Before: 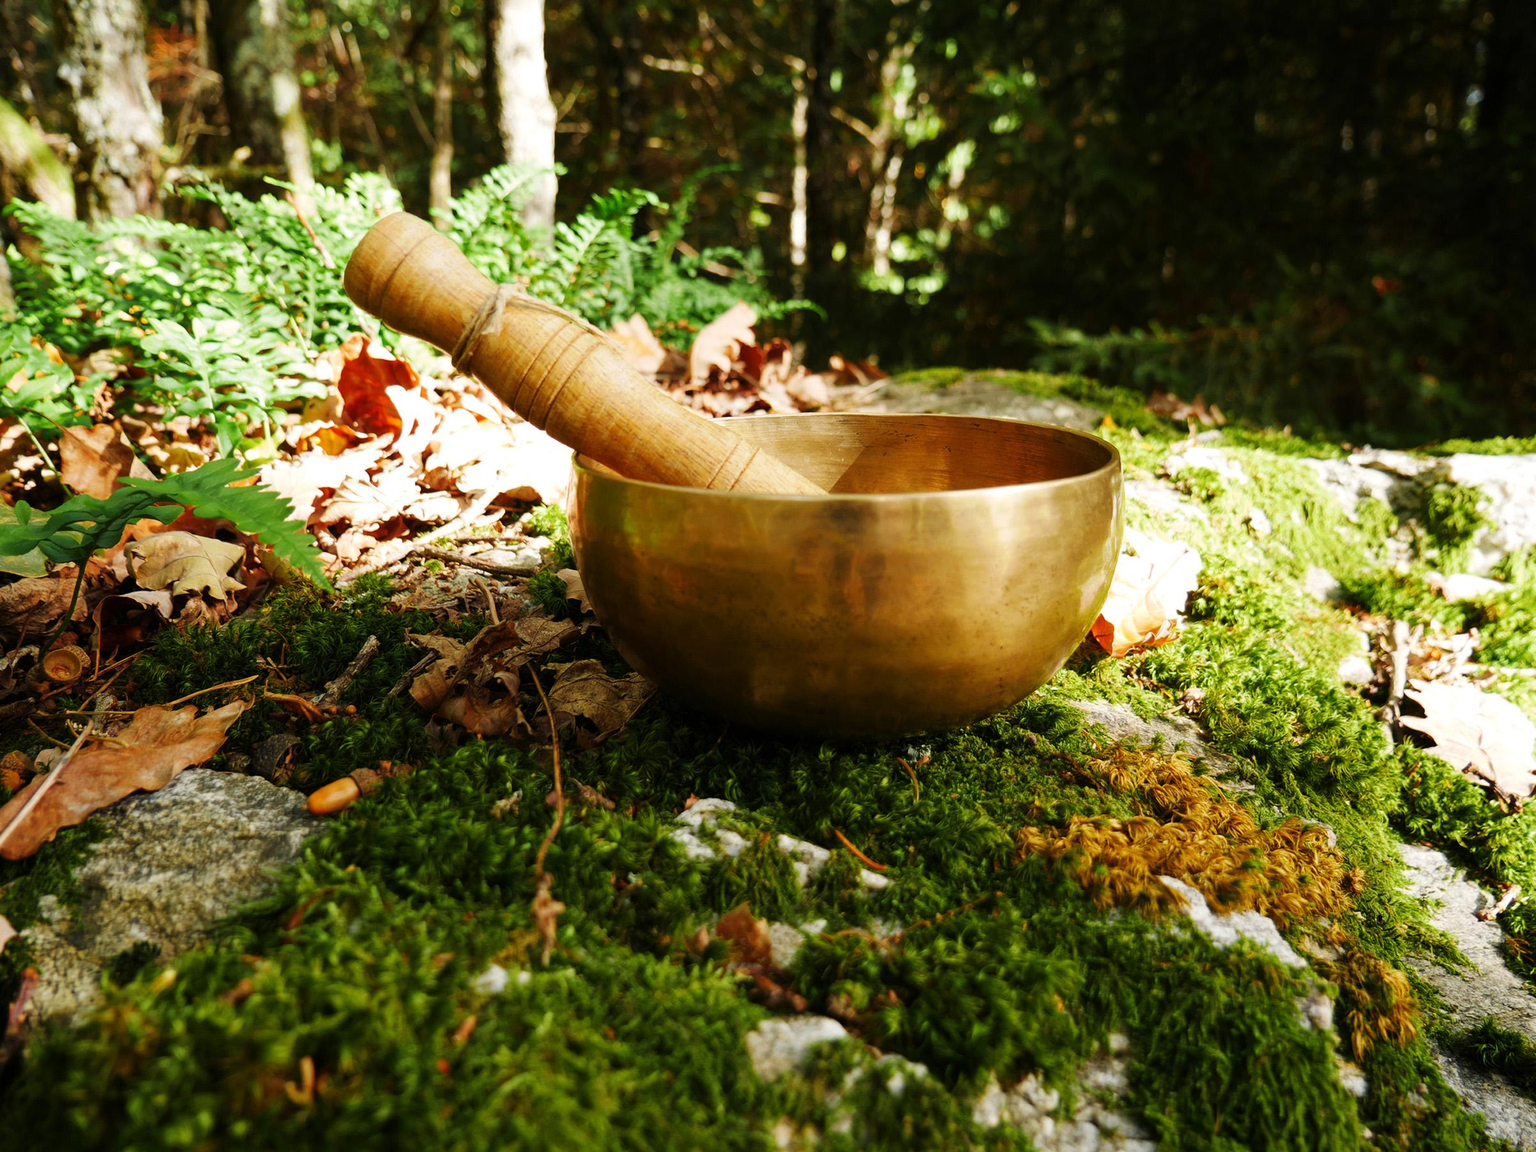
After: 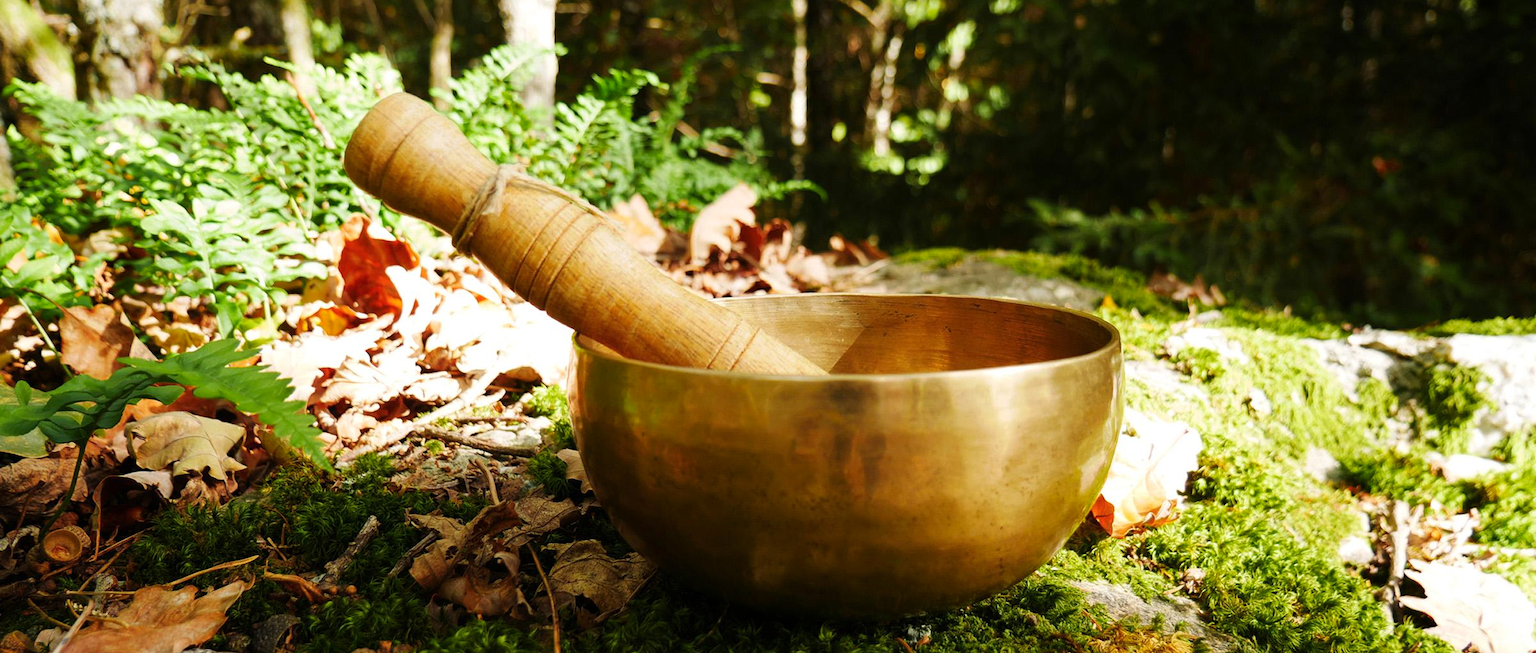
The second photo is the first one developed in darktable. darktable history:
crop and rotate: top 10.415%, bottom 32.825%
color zones: curves: ch0 [(0, 0.5) (0.125, 0.4) (0.25, 0.5) (0.375, 0.4) (0.5, 0.4) (0.625, 0.35) (0.75, 0.35) (0.875, 0.5)]; ch1 [(0, 0.35) (0.125, 0.45) (0.25, 0.35) (0.375, 0.35) (0.5, 0.35) (0.625, 0.35) (0.75, 0.45) (0.875, 0.35)]; ch2 [(0, 0.6) (0.125, 0.5) (0.25, 0.5) (0.375, 0.6) (0.5, 0.6) (0.625, 0.5) (0.75, 0.5) (0.875, 0.5)], mix -121.16%
